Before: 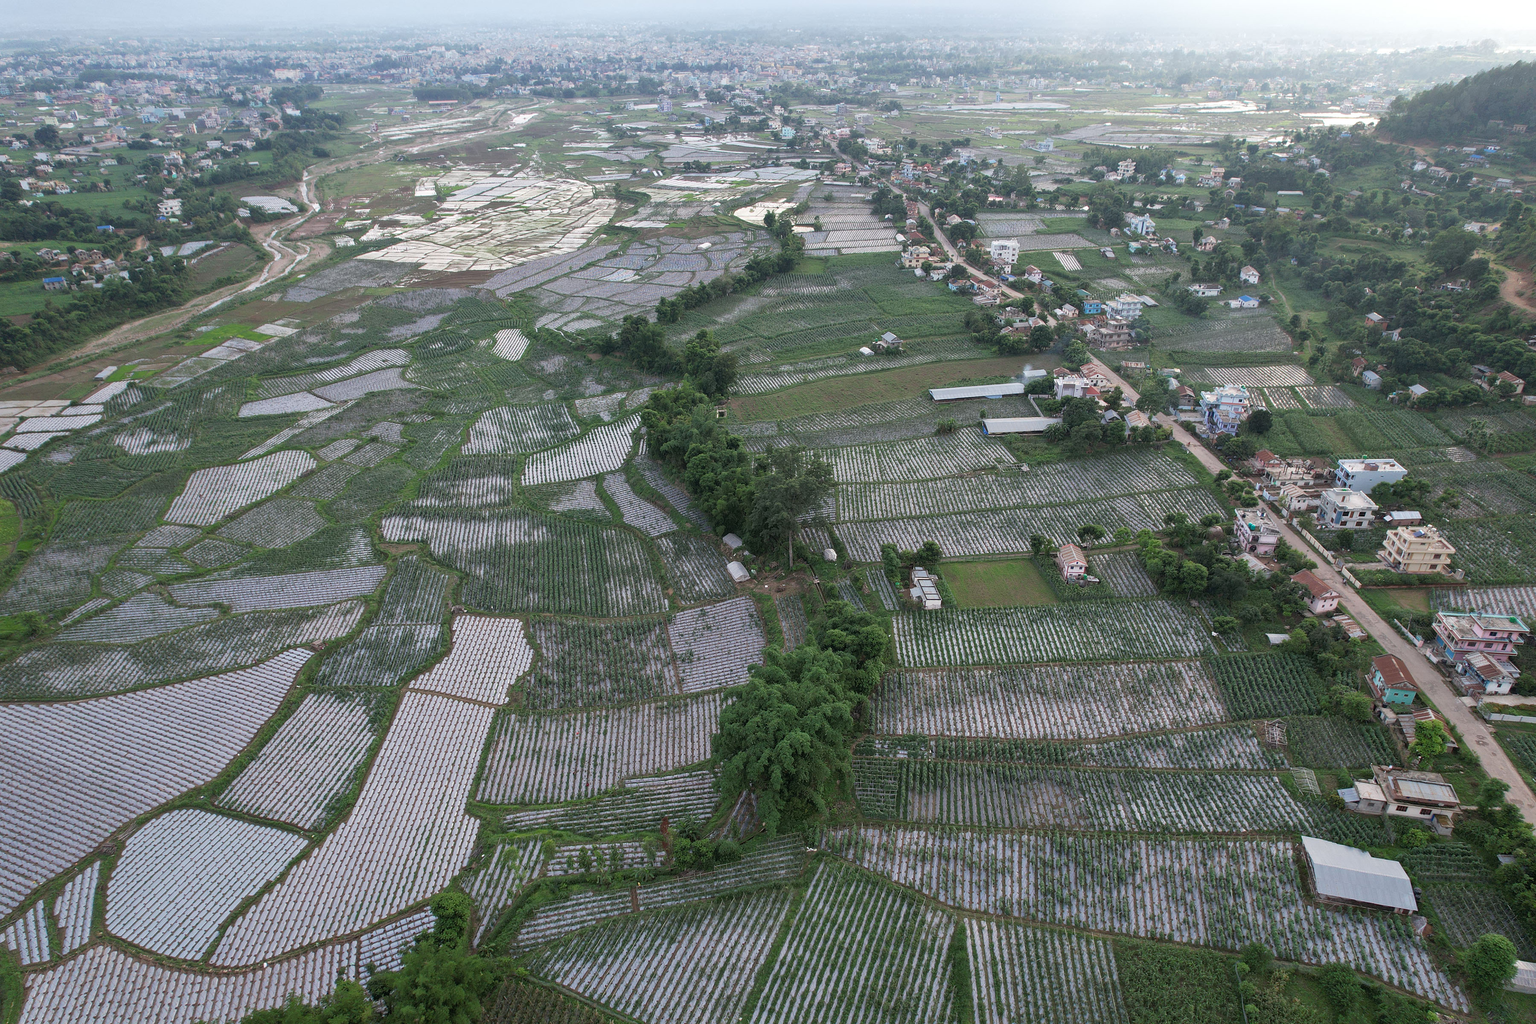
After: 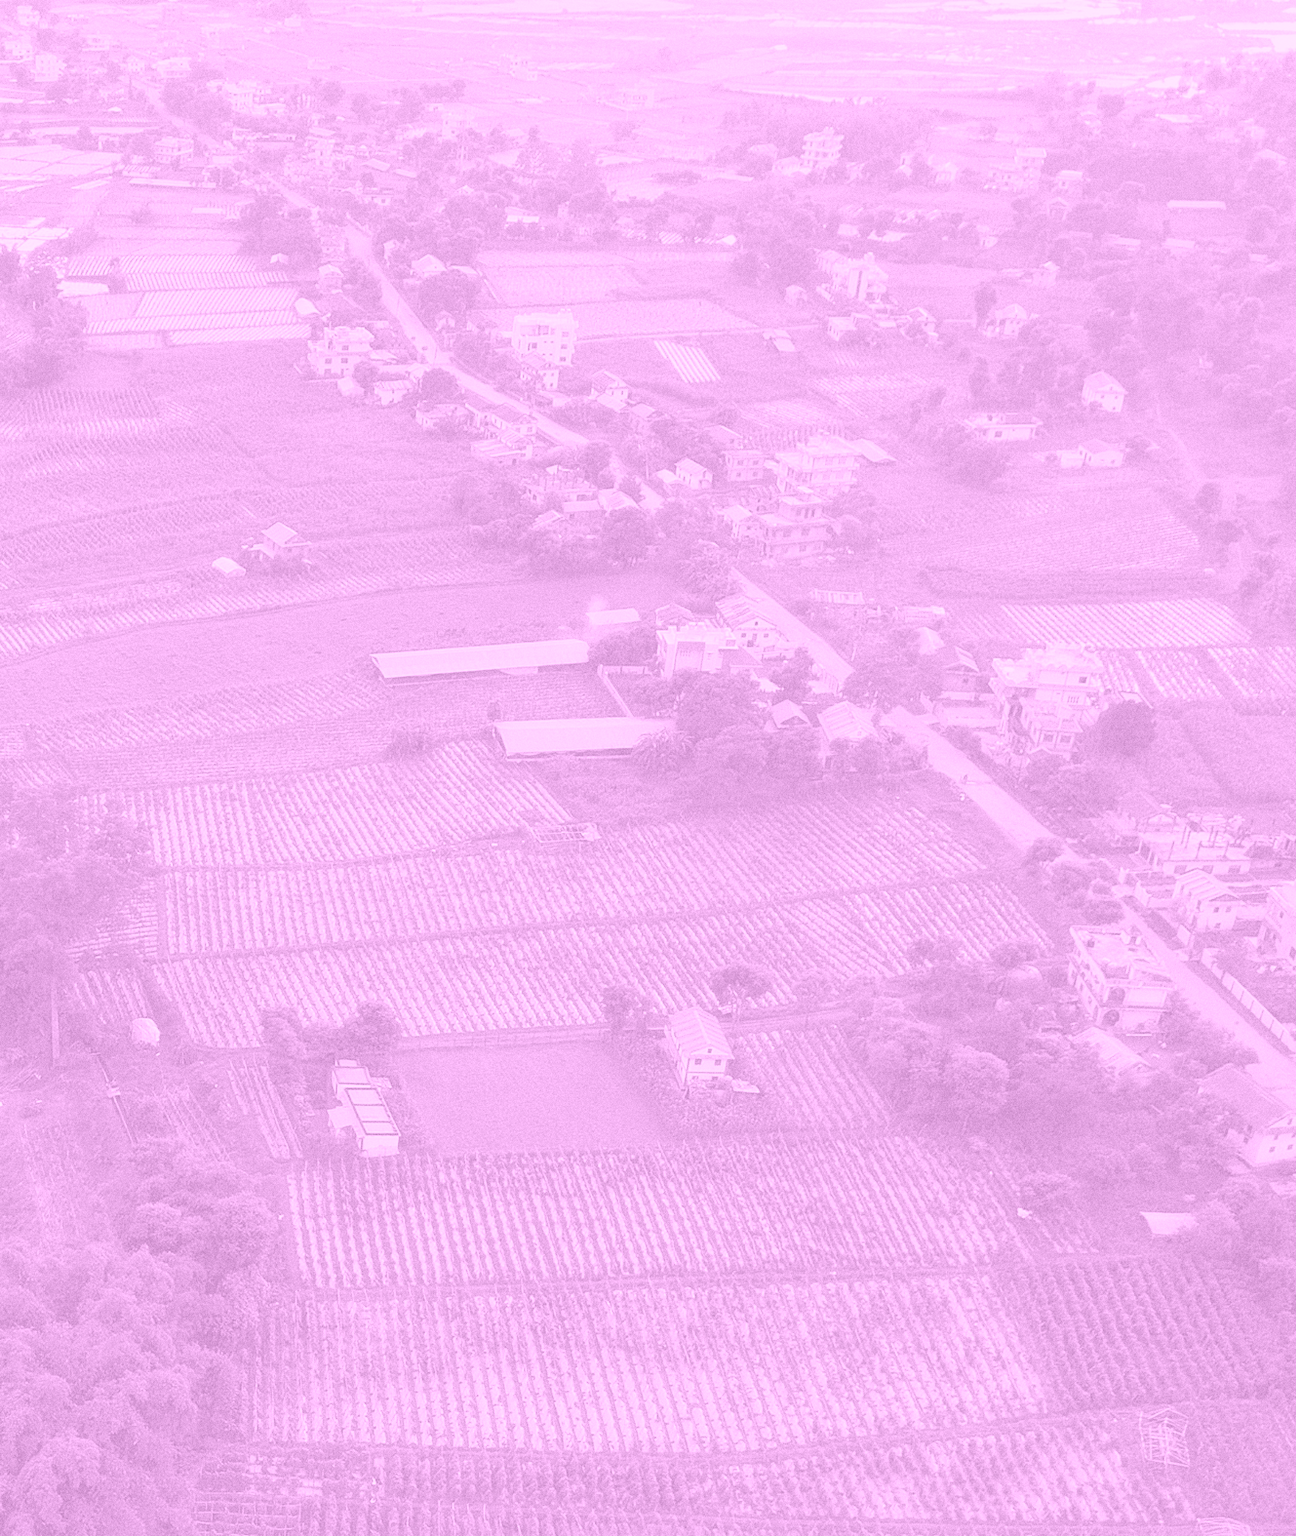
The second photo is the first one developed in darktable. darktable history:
color balance rgb: linear chroma grading › global chroma 15%, perceptual saturation grading › global saturation 30%
crop and rotate: left 49.936%, top 10.094%, right 13.136%, bottom 24.256%
color correction: highlights a* 21.16, highlights b* 19.61
grain: on, module defaults
colorize: hue 331.2°, saturation 75%, source mix 30.28%, lightness 70.52%, version 1
